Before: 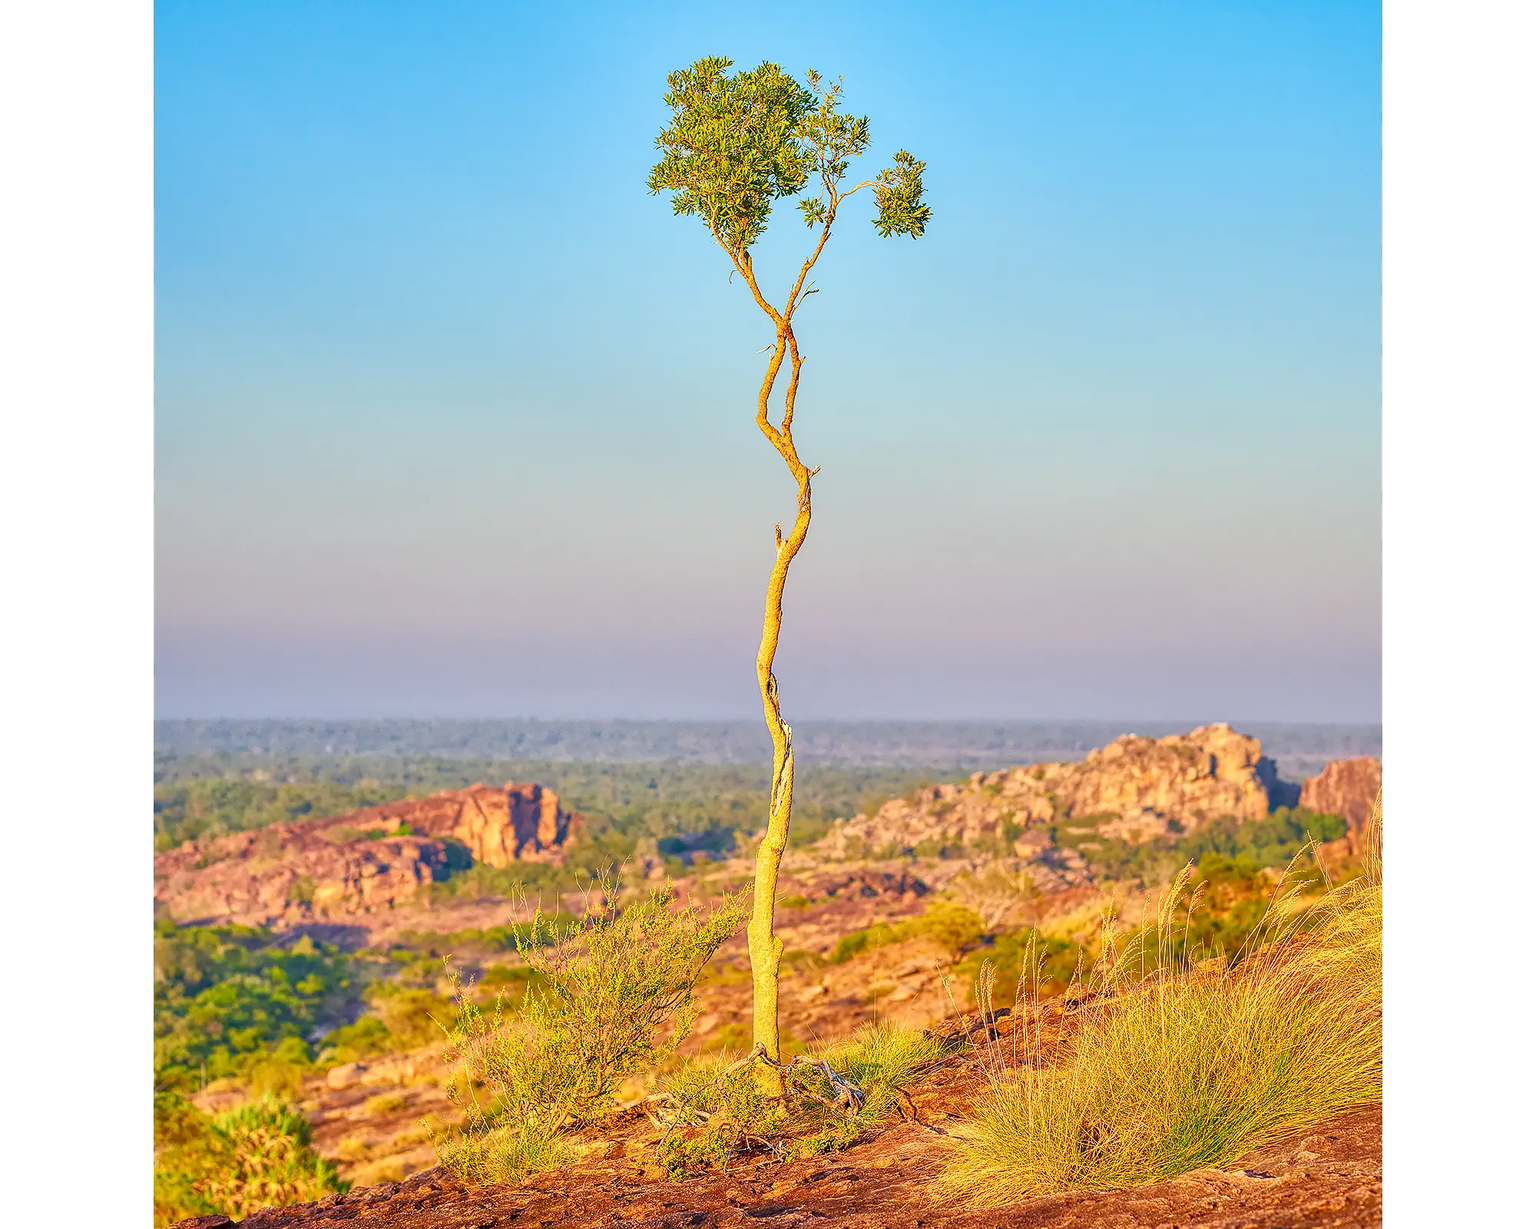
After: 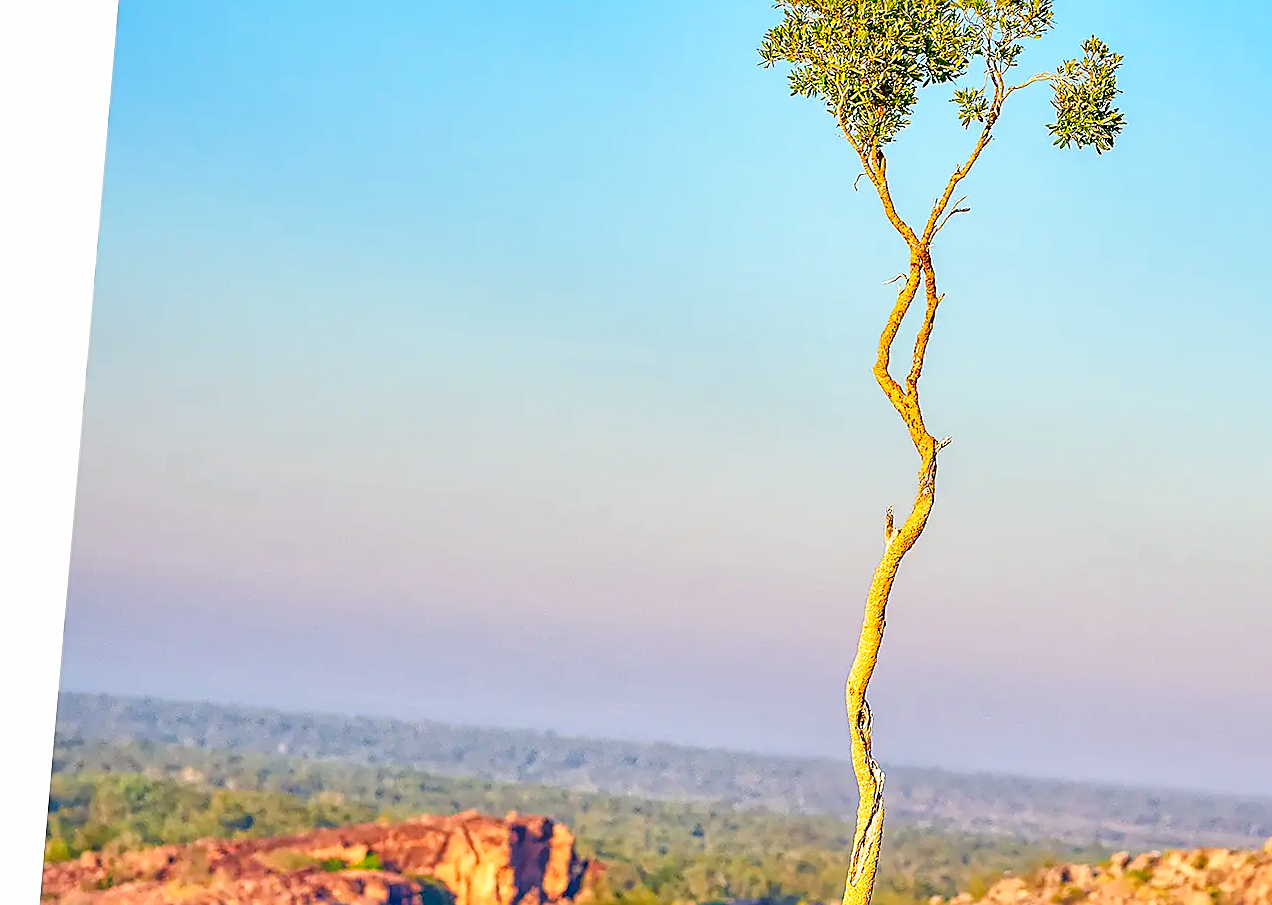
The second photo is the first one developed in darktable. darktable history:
crop and rotate: angle -4.99°, left 2.122%, top 6.945%, right 27.566%, bottom 30.519%
sharpen: on, module defaults
filmic rgb: black relative exposure -8.7 EV, white relative exposure 2.7 EV, threshold 3 EV, target black luminance 0%, hardness 6.25, latitude 76.53%, contrast 1.326, shadows ↔ highlights balance -0.349%, preserve chrominance no, color science v4 (2020), enable highlight reconstruction true
